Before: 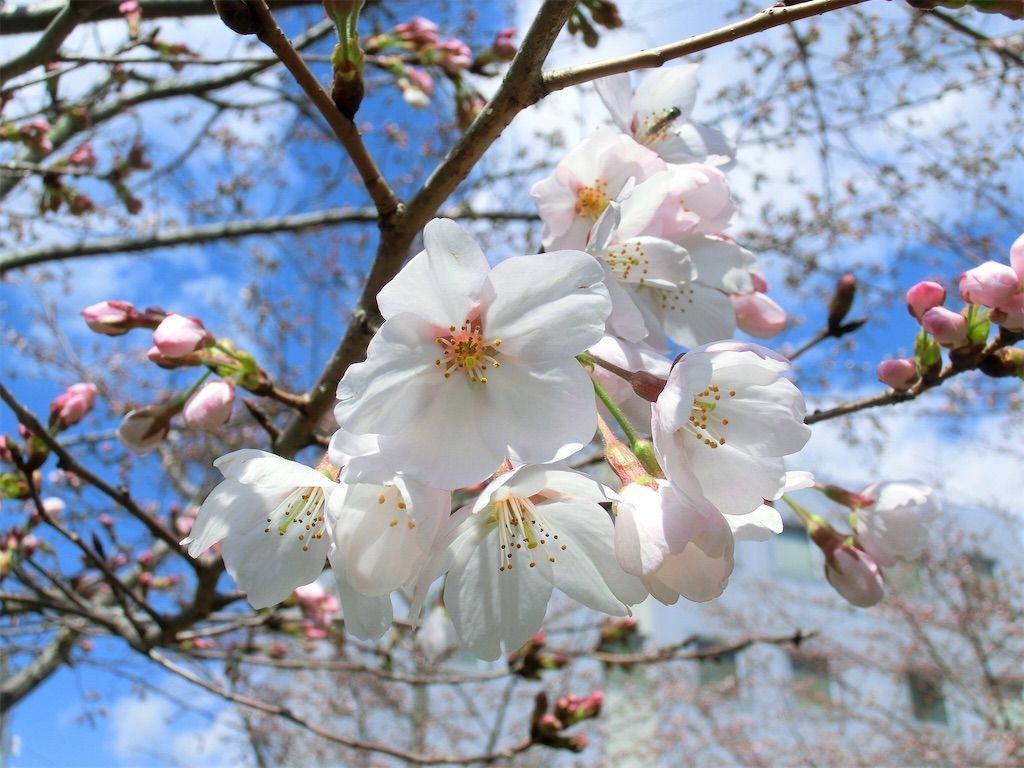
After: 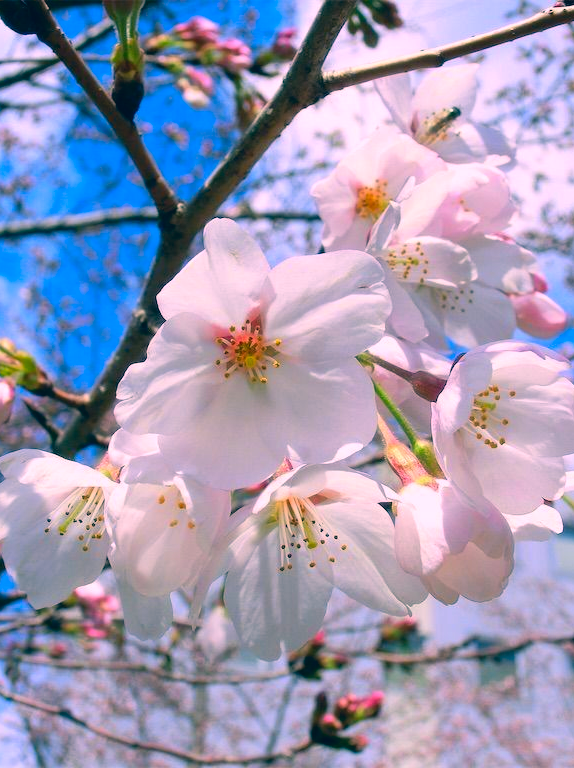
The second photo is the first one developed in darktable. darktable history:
crop: left 21.491%, right 22.424%
color correction: highlights a* 16.3, highlights b* 0.328, shadows a* -14.9, shadows b* -14.47, saturation 1.46
